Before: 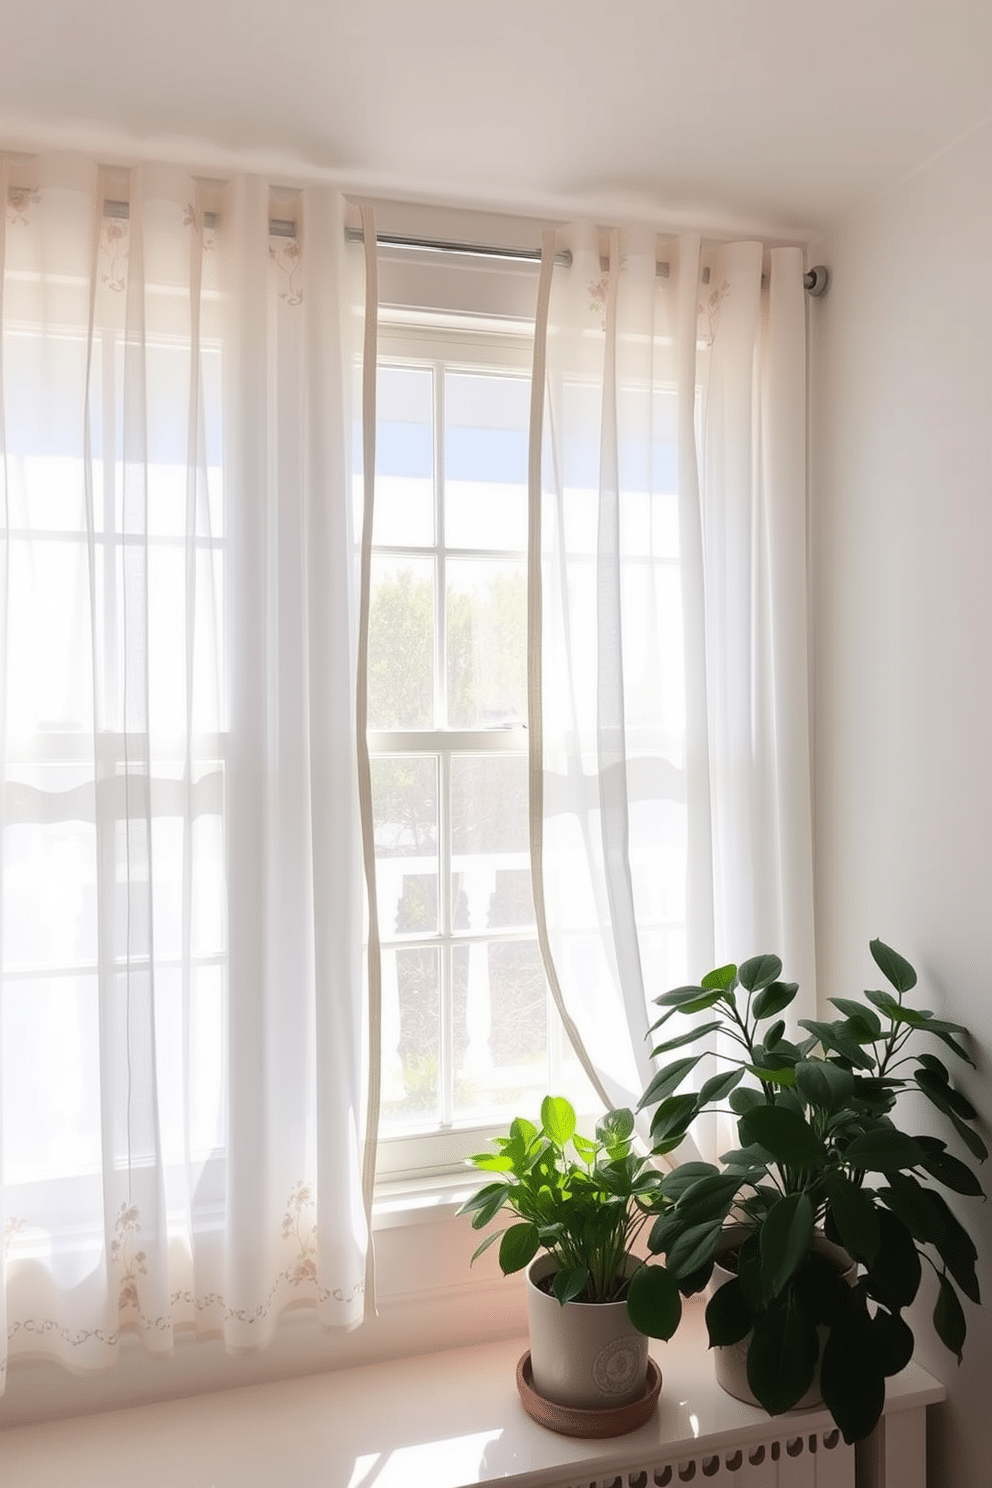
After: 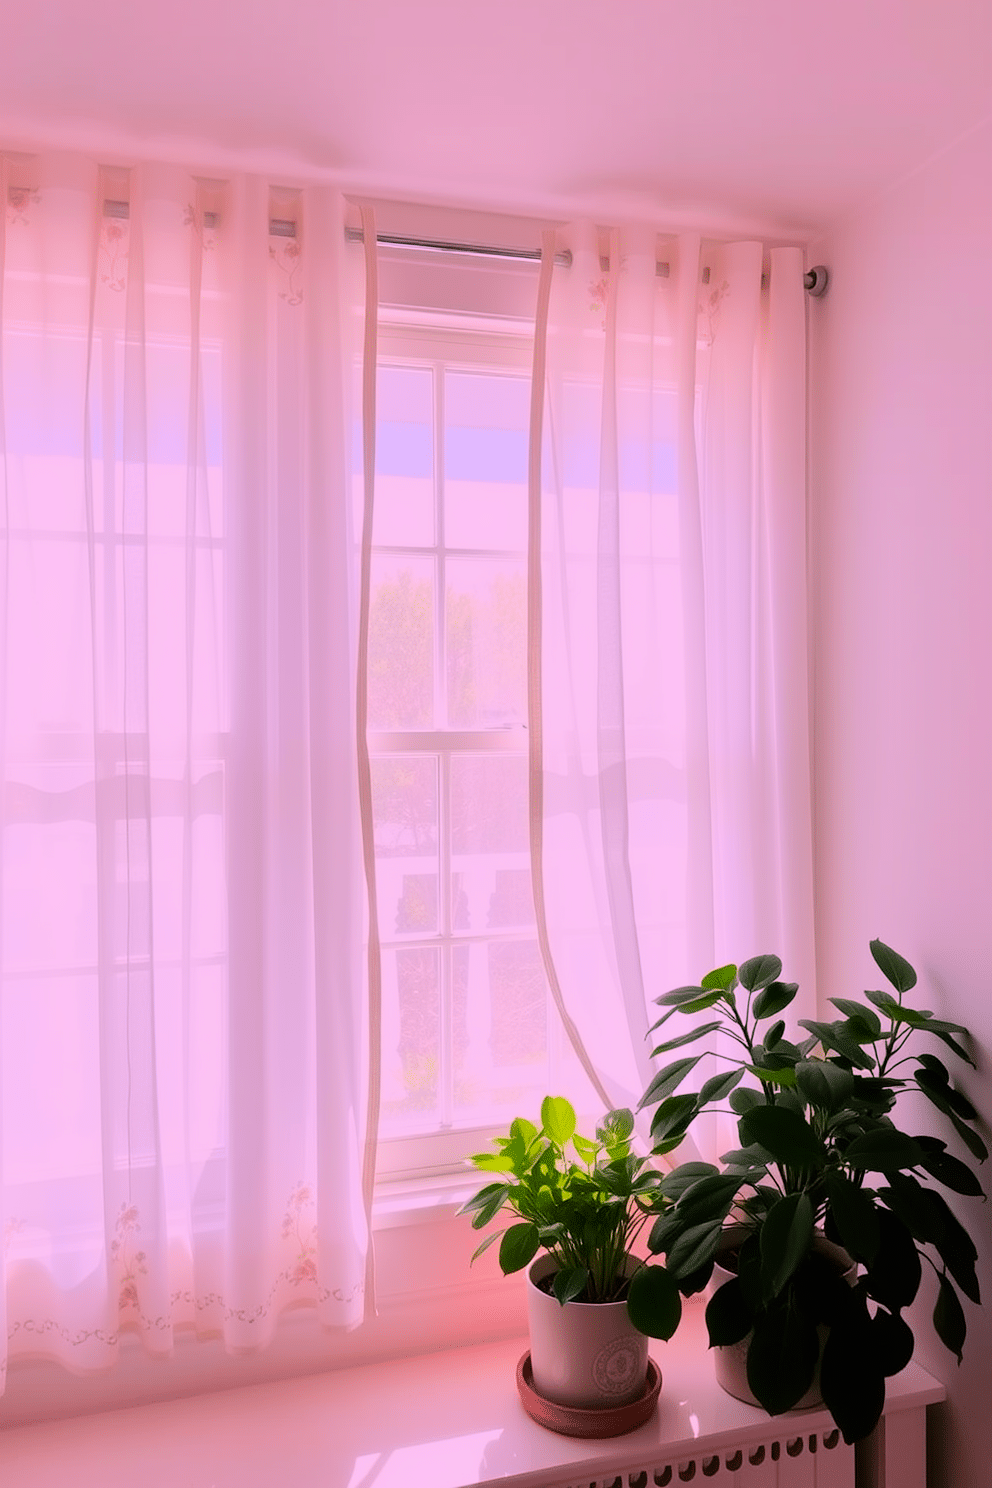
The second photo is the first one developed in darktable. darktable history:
color correction: highlights a* 19.5, highlights b* -11.53, saturation 1.69
filmic rgb: black relative exposure -7.65 EV, white relative exposure 4.56 EV, hardness 3.61, color science v6 (2022)
